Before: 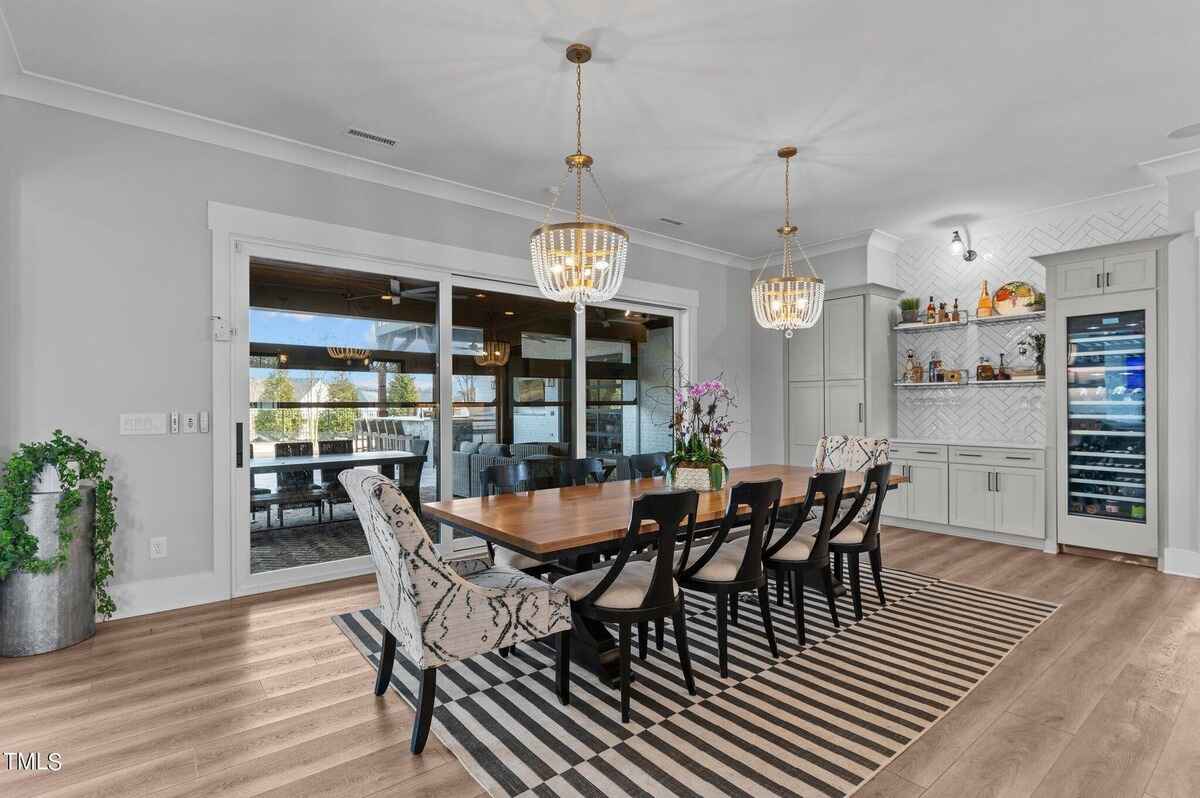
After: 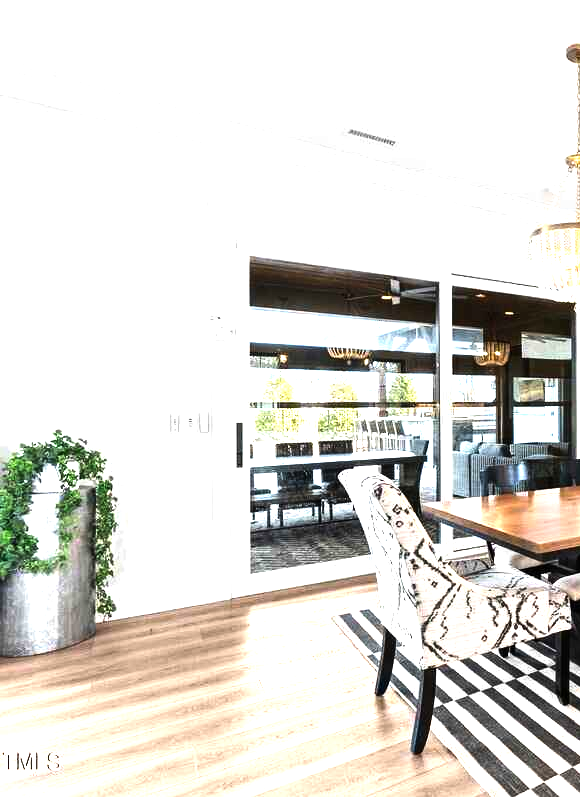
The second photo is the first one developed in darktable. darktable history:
crop and rotate: left 0.023%, top 0%, right 51.609%
tone equalizer: -8 EV -1.08 EV, -7 EV -0.998 EV, -6 EV -0.902 EV, -5 EV -0.591 EV, -3 EV 0.562 EV, -2 EV 0.859 EV, -1 EV 0.988 EV, +0 EV 1.06 EV, edges refinement/feathering 500, mask exposure compensation -1.57 EV, preserve details guided filter
exposure: exposure 0.818 EV, compensate exposure bias true, compensate highlight preservation false
